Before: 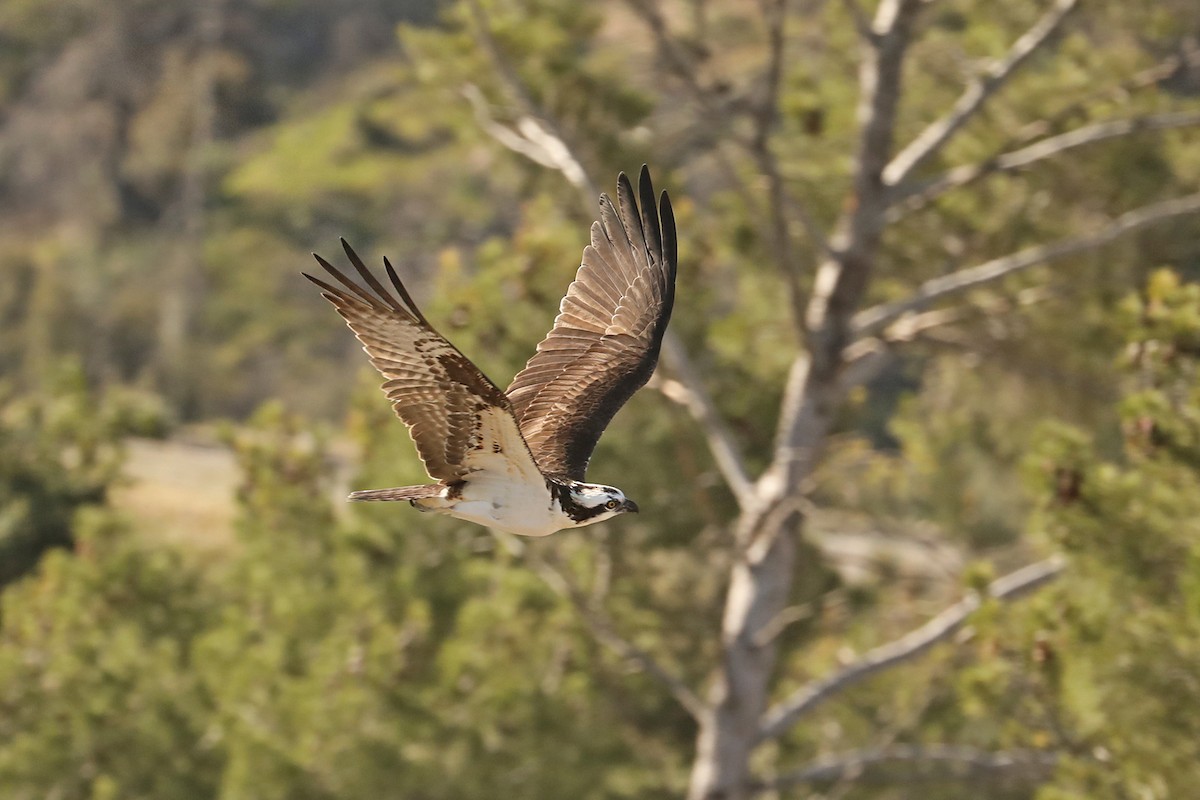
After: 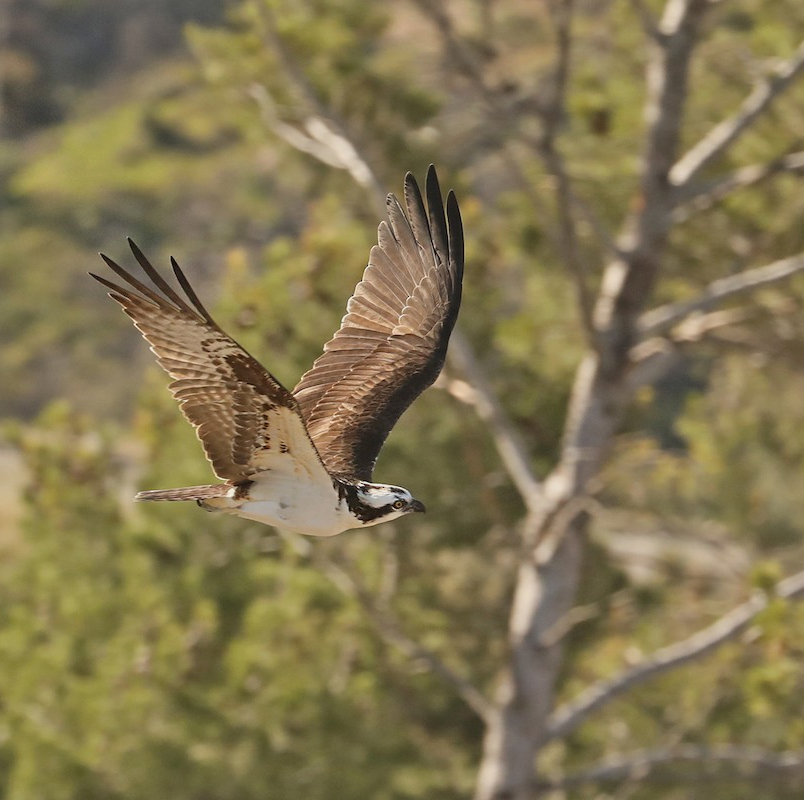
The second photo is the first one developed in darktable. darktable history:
crop and rotate: left 17.77%, right 15.186%
tone equalizer: -8 EV -0.001 EV, -7 EV 0.005 EV, -6 EV -0.033 EV, -5 EV 0.017 EV, -4 EV -0.008 EV, -3 EV 0.032 EV, -2 EV -0.042 EV, -1 EV -0.317 EV, +0 EV -0.566 EV, mask exposure compensation -0.502 EV
contrast equalizer: octaves 7, y [[0.5, 0.488, 0.462, 0.461, 0.491, 0.5], [0.5 ×6], [0.5 ×6], [0 ×6], [0 ×6]], mix 0.303
